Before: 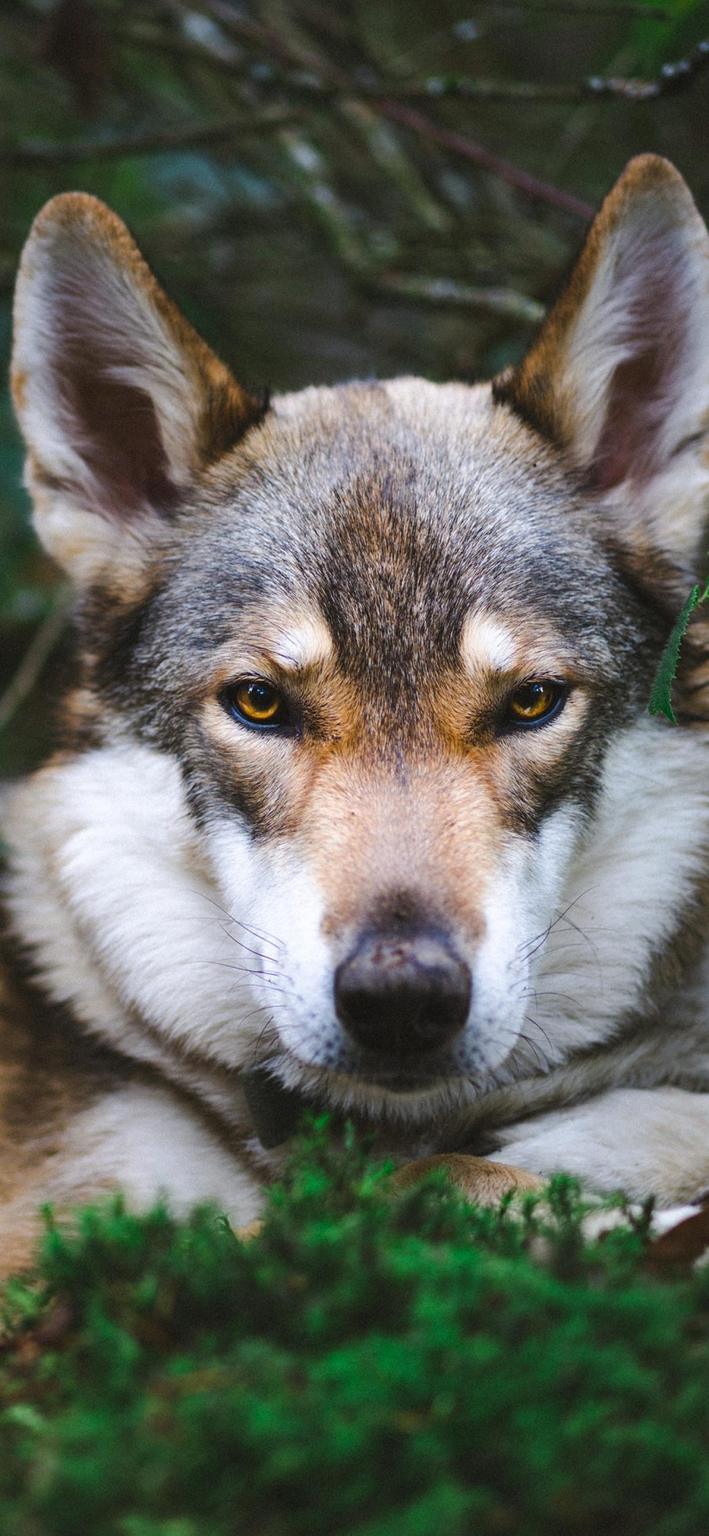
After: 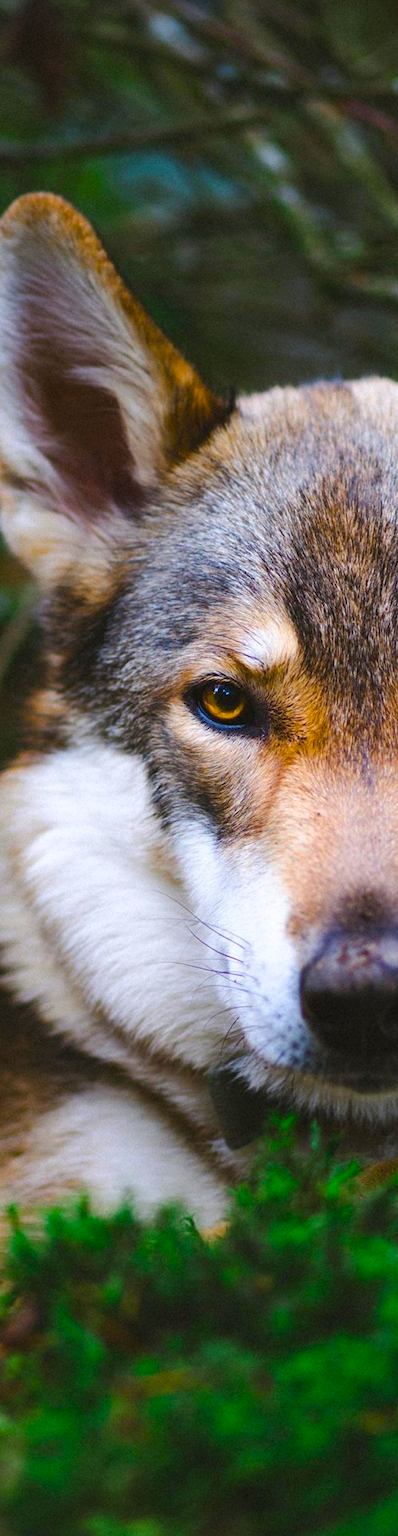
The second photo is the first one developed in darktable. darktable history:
crop: left 4.929%, right 38.816%
color balance rgb: perceptual saturation grading › global saturation 36.714%, global vibrance 25.472%
